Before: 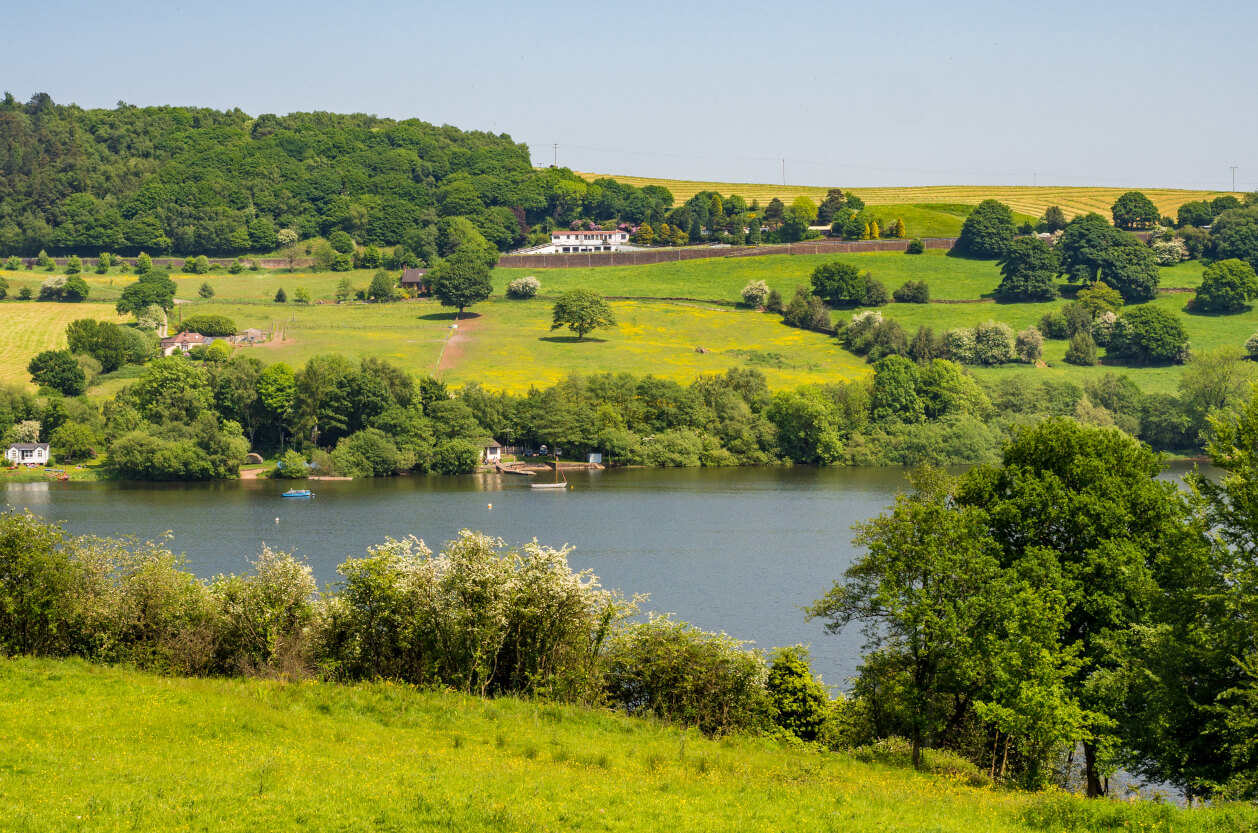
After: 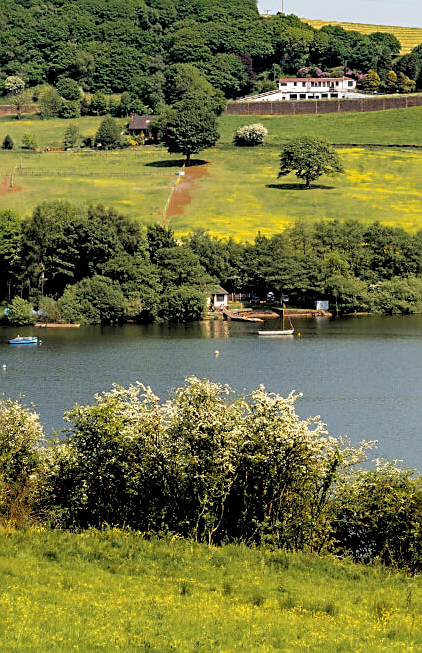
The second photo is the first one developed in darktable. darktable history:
rgb levels: levels [[0.034, 0.472, 0.904], [0, 0.5, 1], [0, 0.5, 1]]
sharpen: on, module defaults
color zones: curves: ch0 [(0.11, 0.396) (0.195, 0.36) (0.25, 0.5) (0.303, 0.412) (0.357, 0.544) (0.75, 0.5) (0.967, 0.328)]; ch1 [(0, 0.468) (0.112, 0.512) (0.202, 0.6) (0.25, 0.5) (0.307, 0.352) (0.357, 0.544) (0.75, 0.5) (0.963, 0.524)]
crop and rotate: left 21.77%, top 18.528%, right 44.676%, bottom 2.997%
